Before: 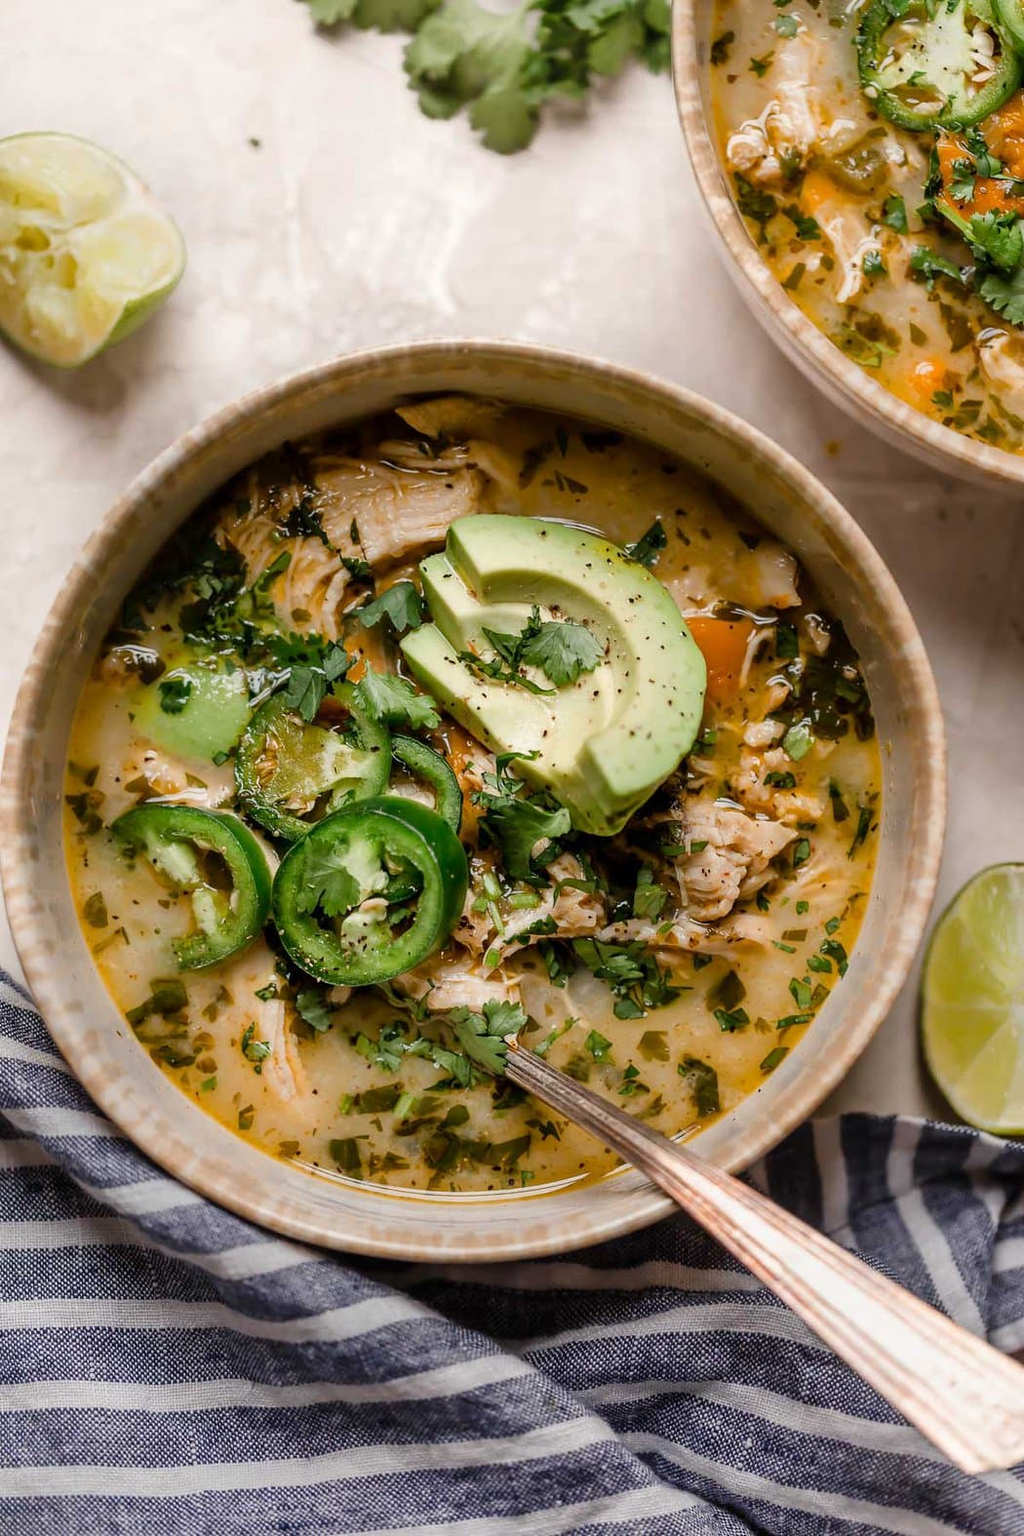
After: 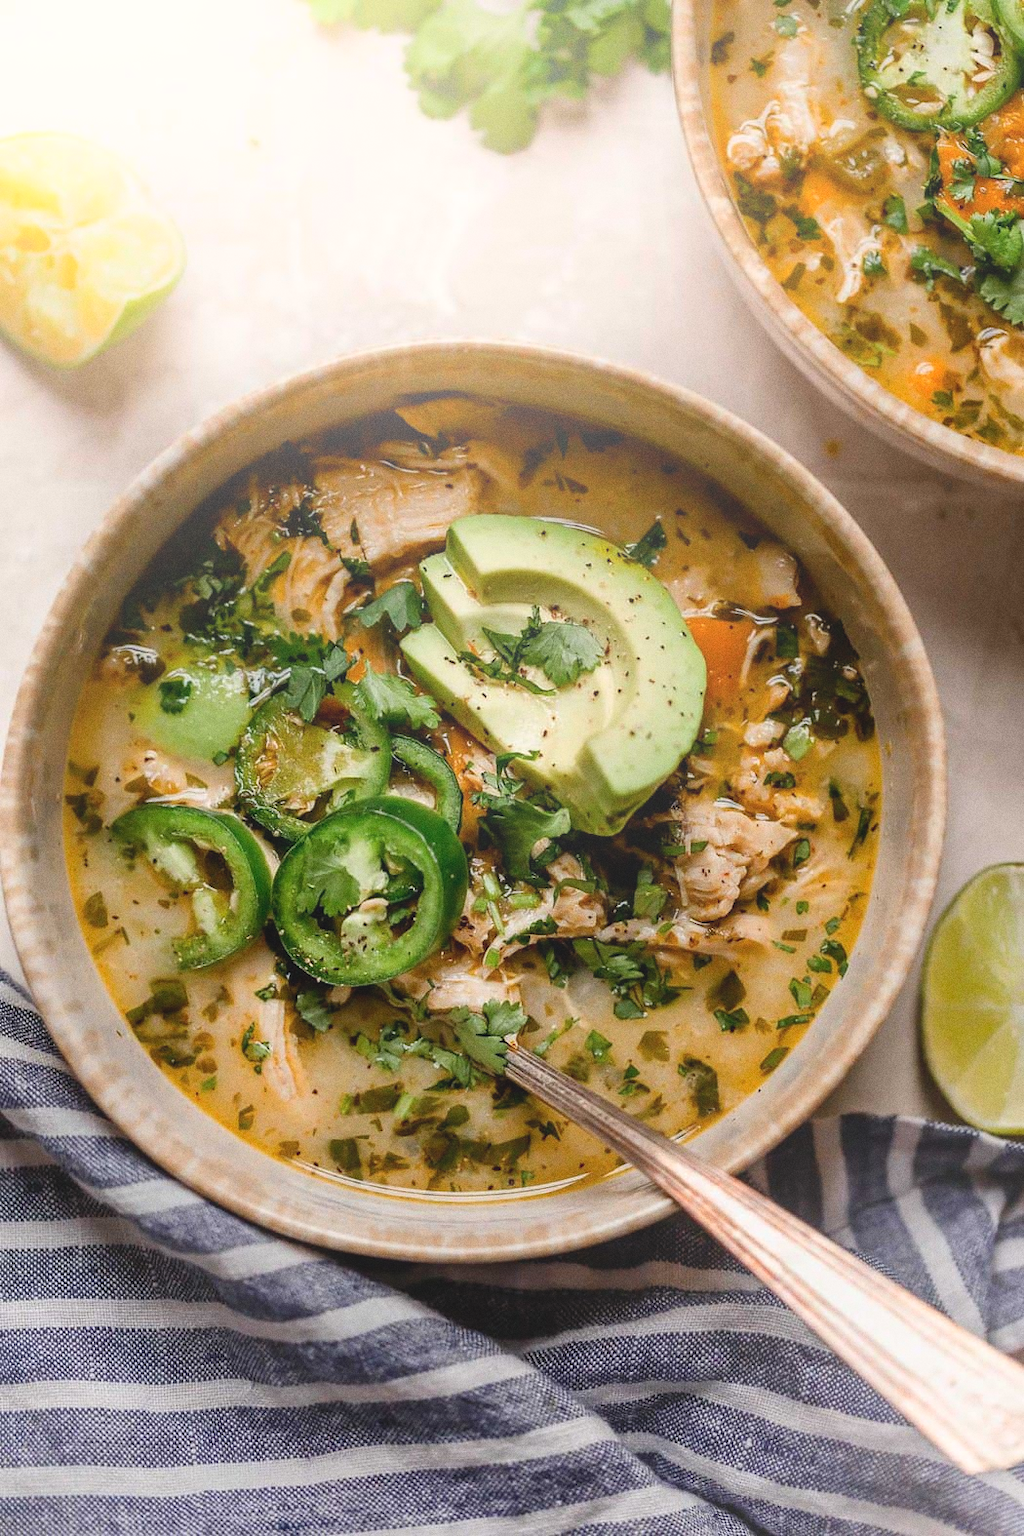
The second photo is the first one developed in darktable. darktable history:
grain: coarseness 0.09 ISO
bloom: size 38%, threshold 95%, strength 30%
